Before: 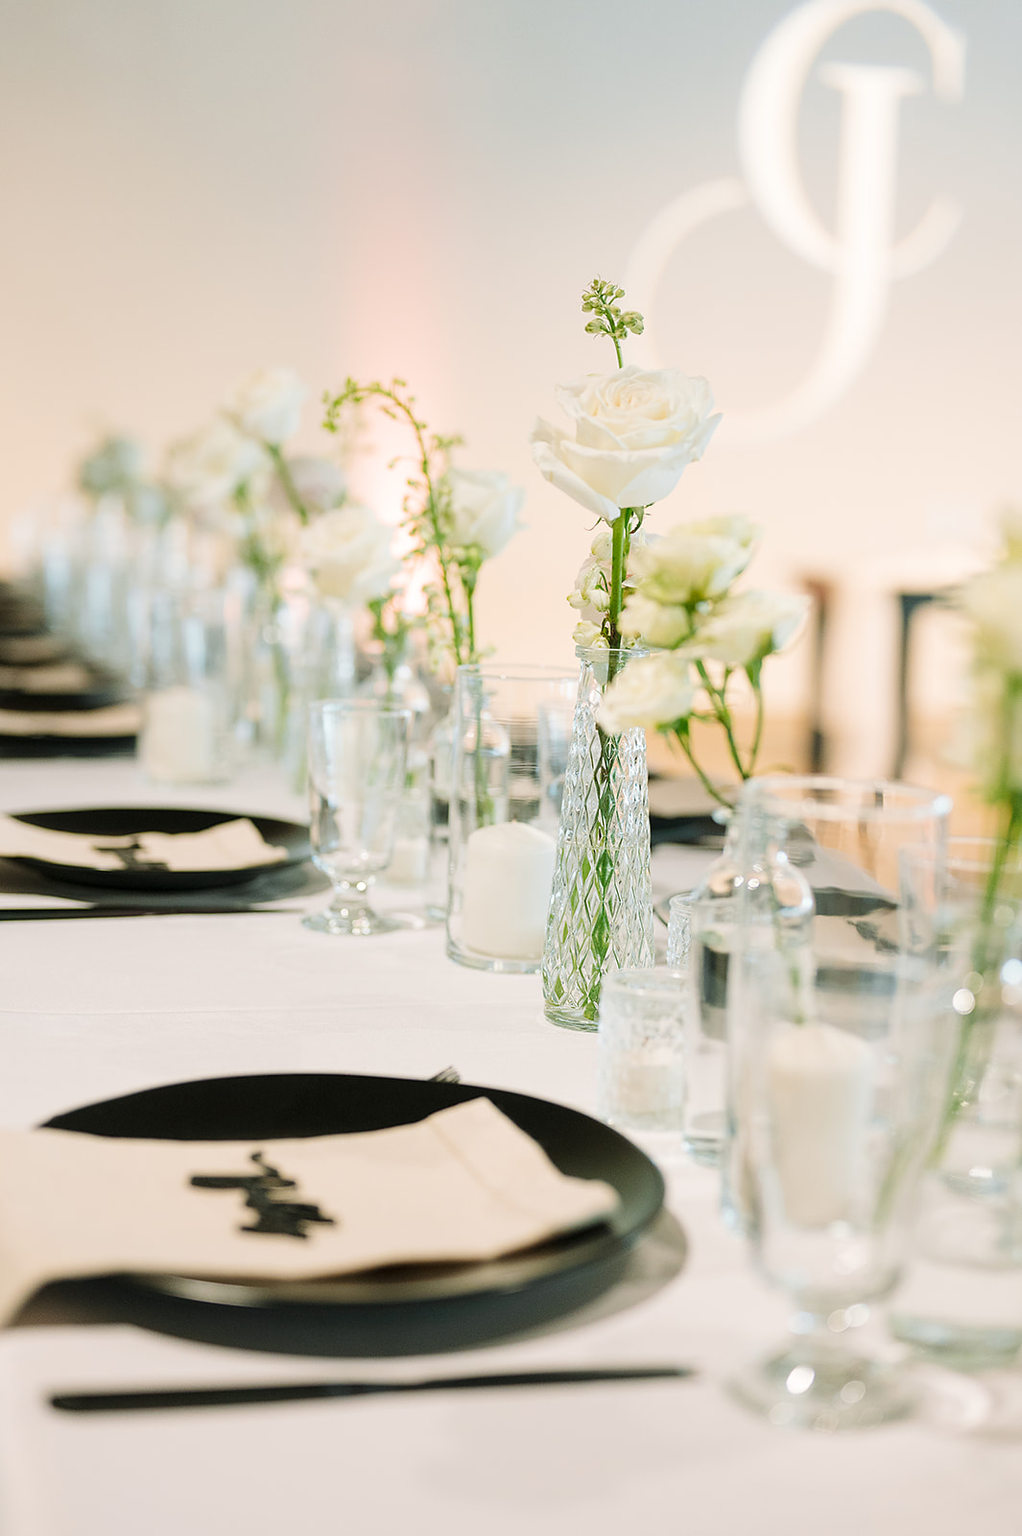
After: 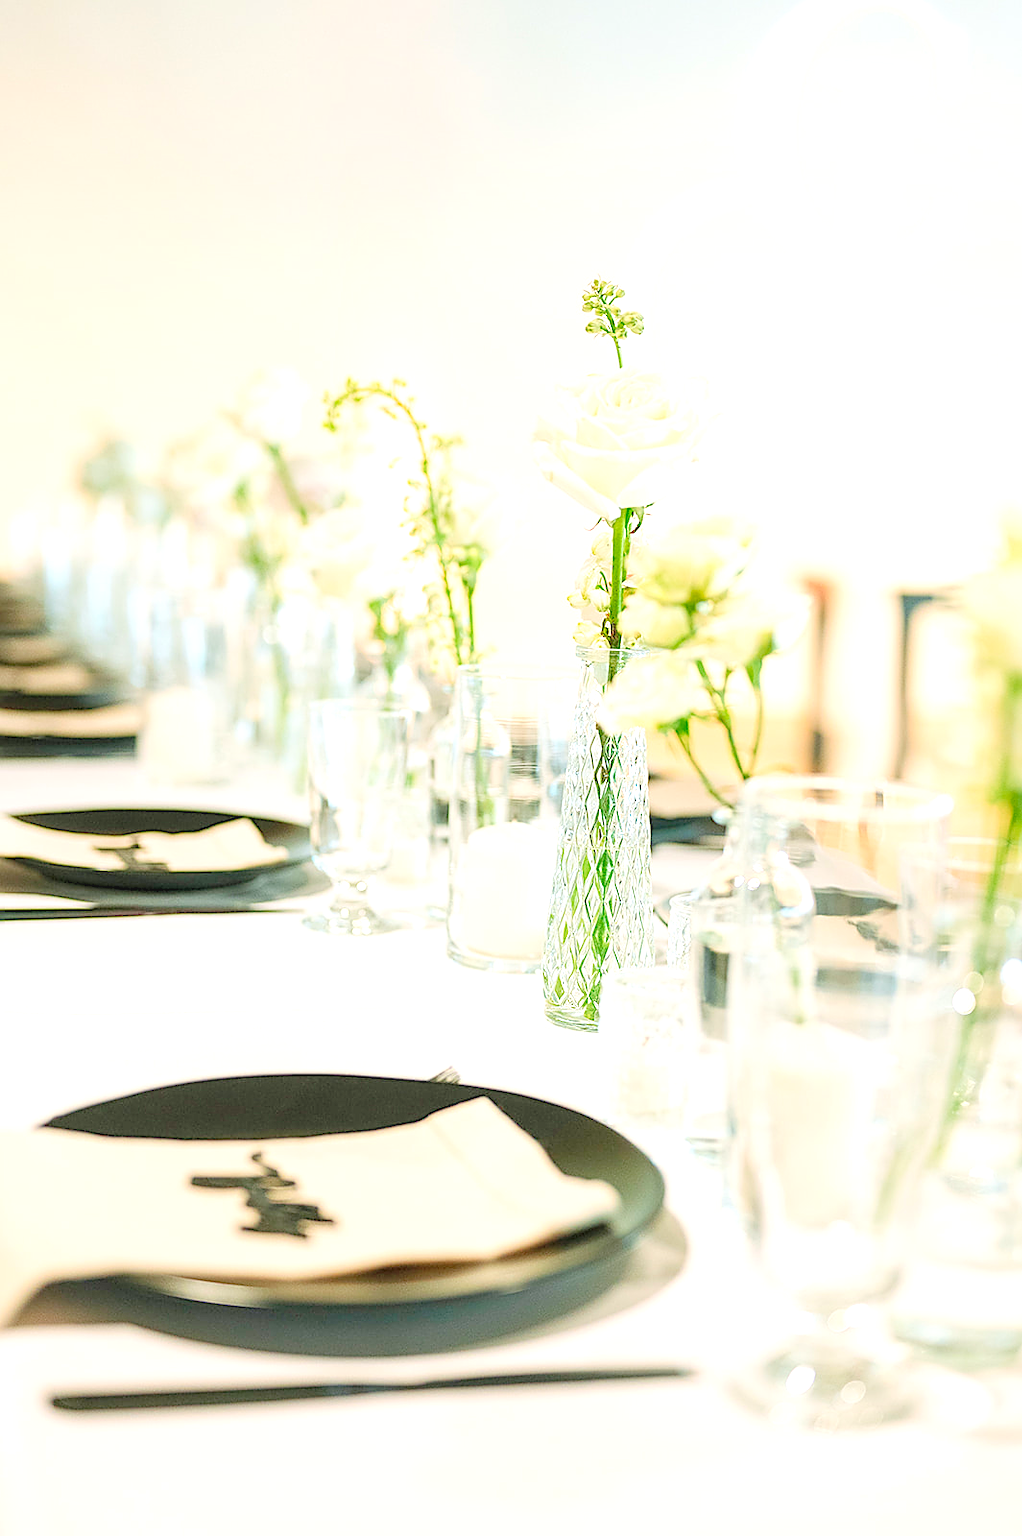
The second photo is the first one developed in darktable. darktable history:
levels: levels [0.008, 0.318, 0.836]
sharpen: on, module defaults
local contrast: detail 117%
